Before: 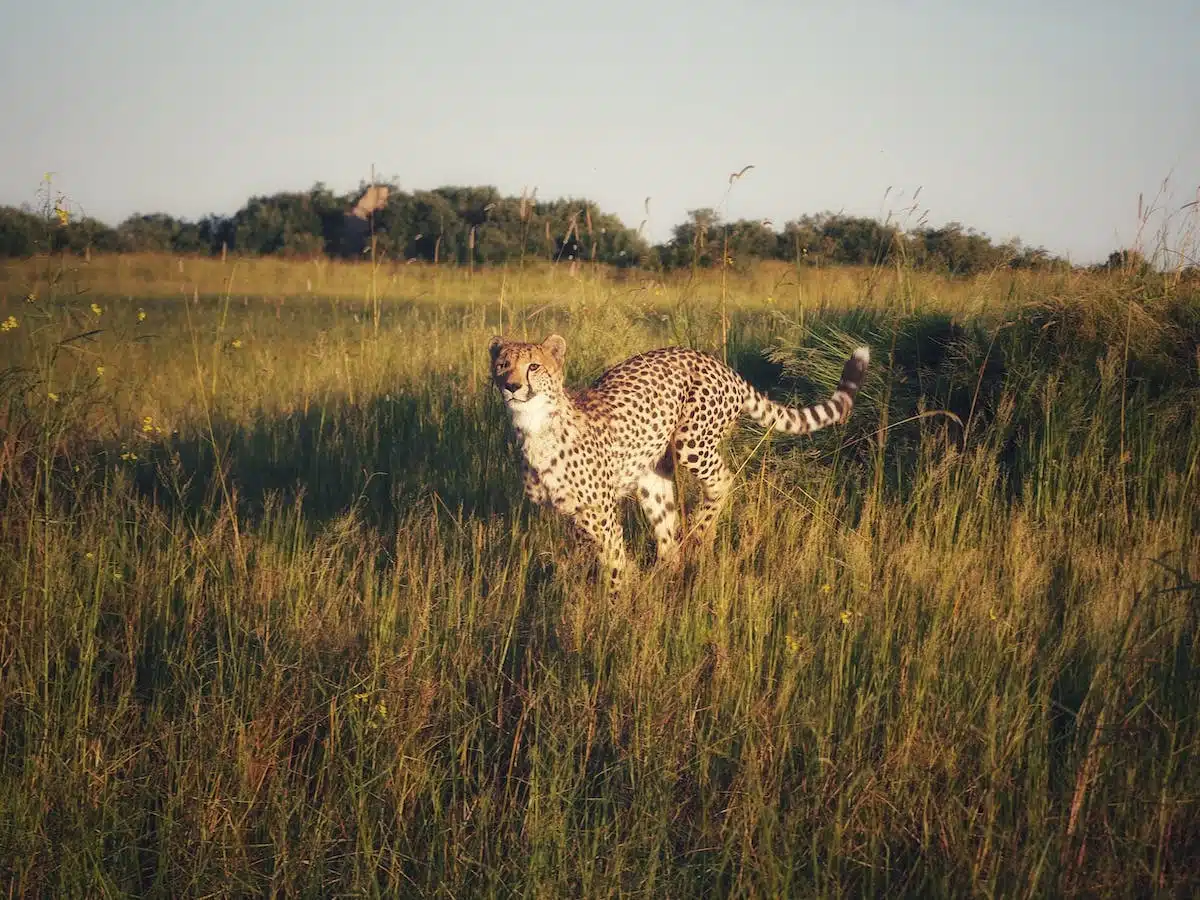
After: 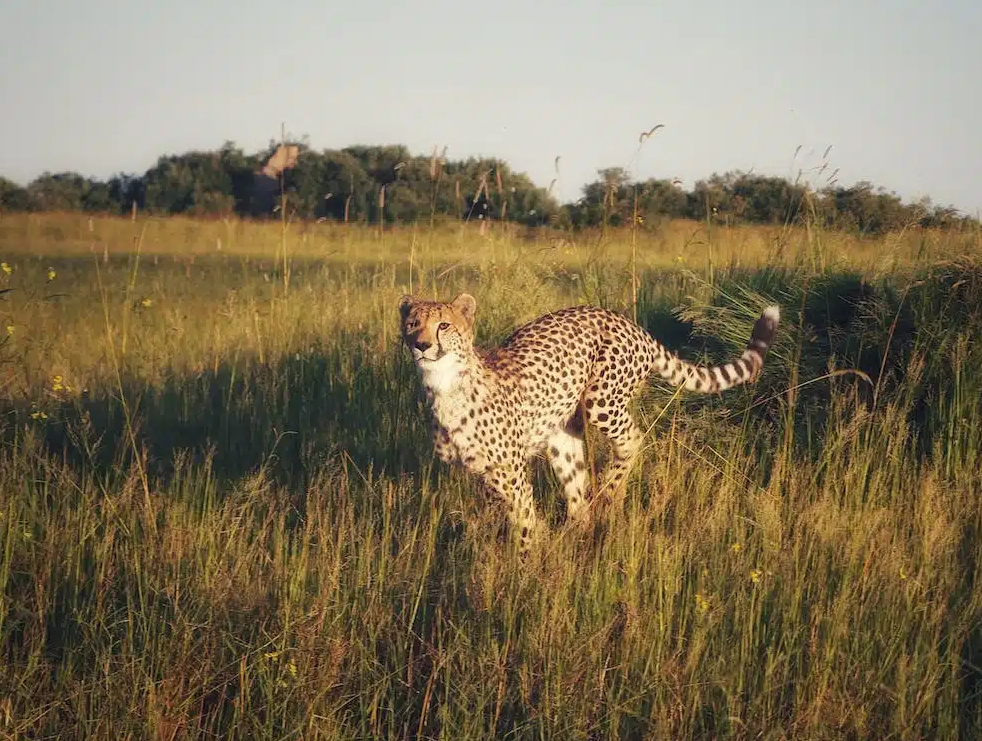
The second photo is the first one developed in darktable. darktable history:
crop and rotate: left 7.539%, top 4.614%, right 10.572%, bottom 12.954%
